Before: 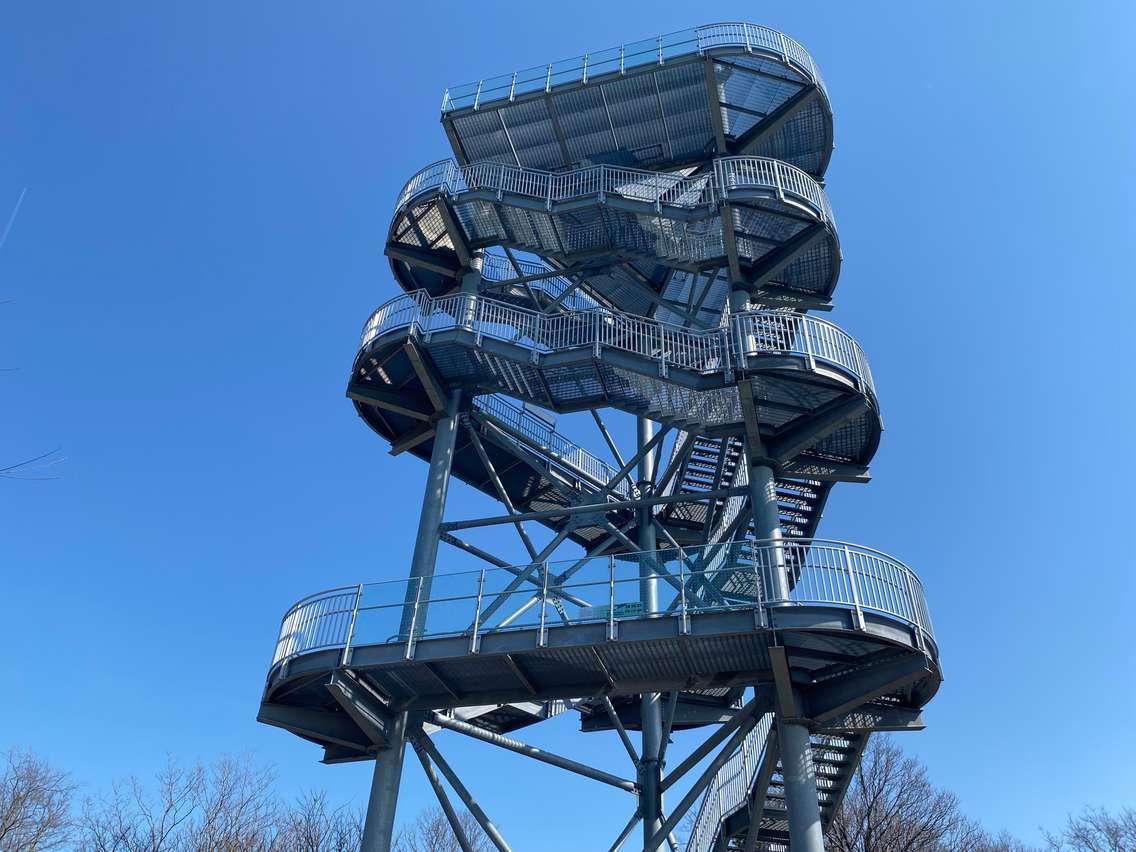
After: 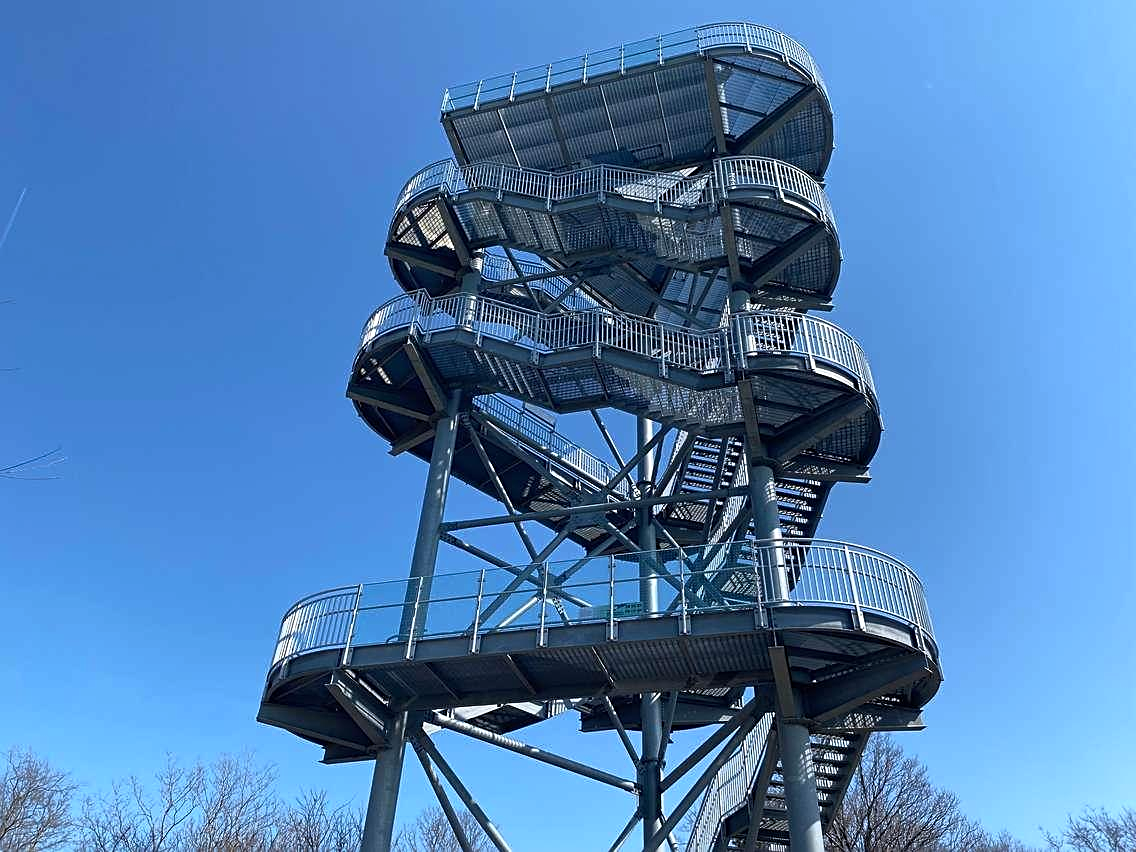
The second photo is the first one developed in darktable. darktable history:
base curve: curves: ch0 [(0, 0) (0.257, 0.25) (0.482, 0.586) (0.757, 0.871) (1, 1)]
sharpen: on, module defaults
